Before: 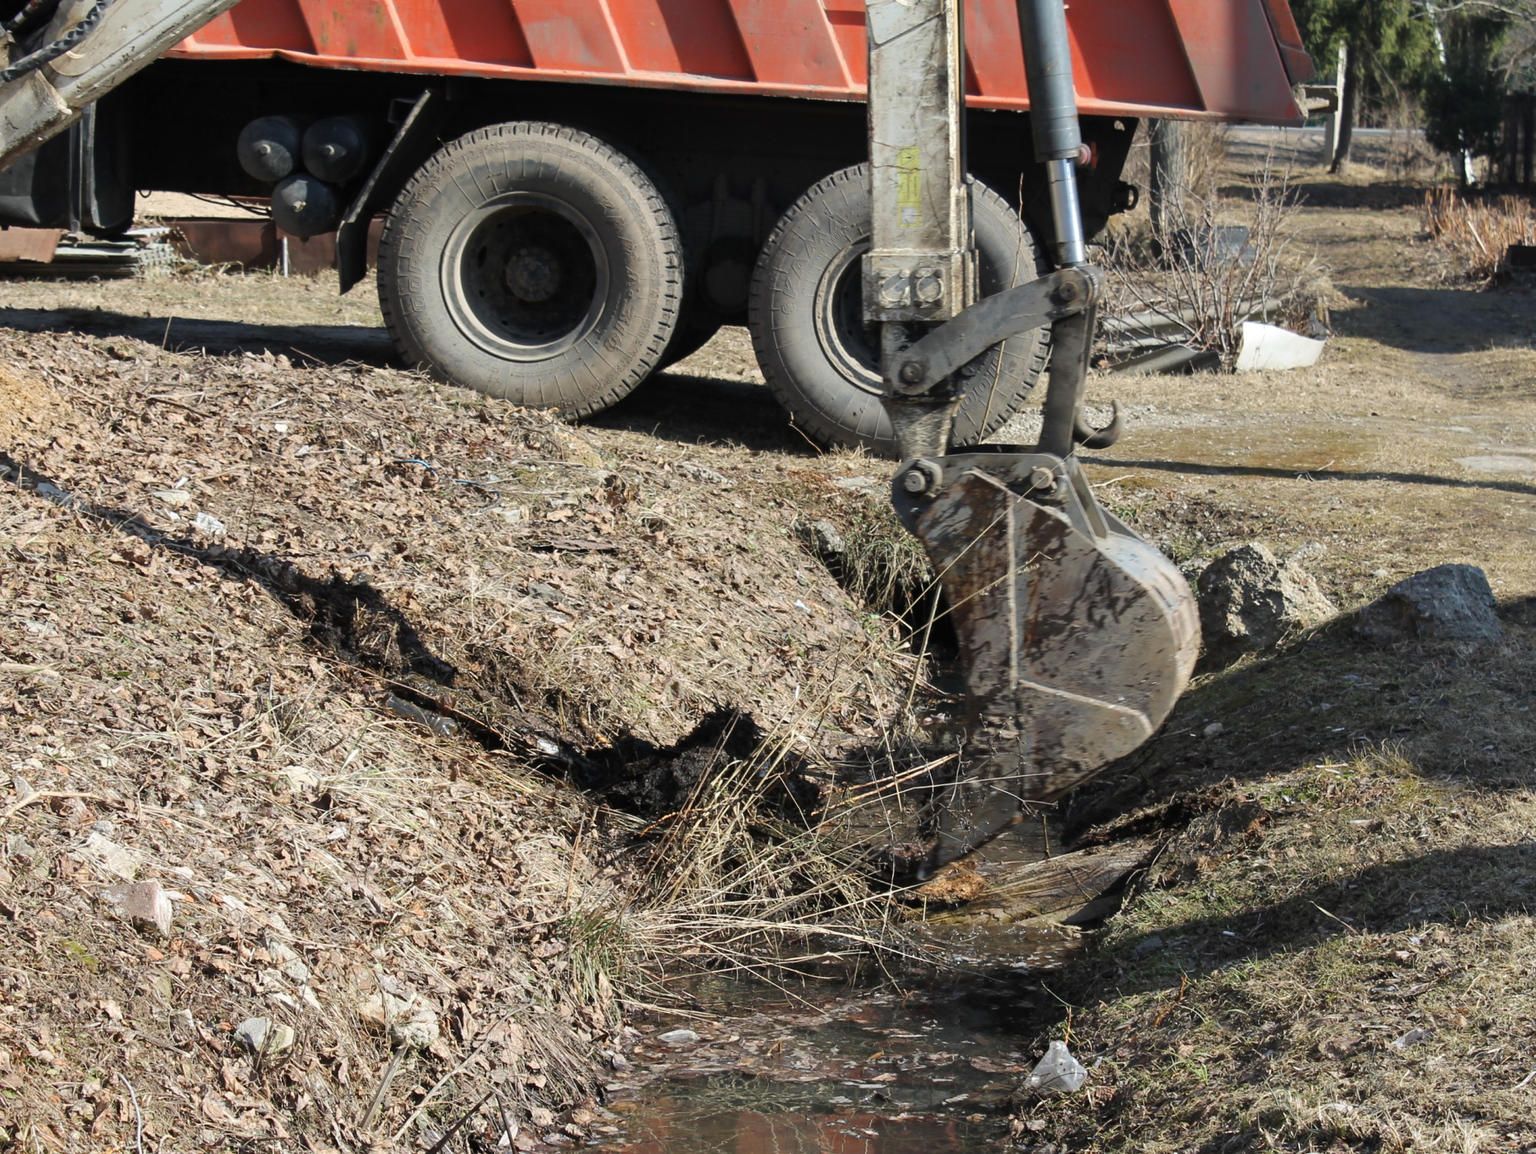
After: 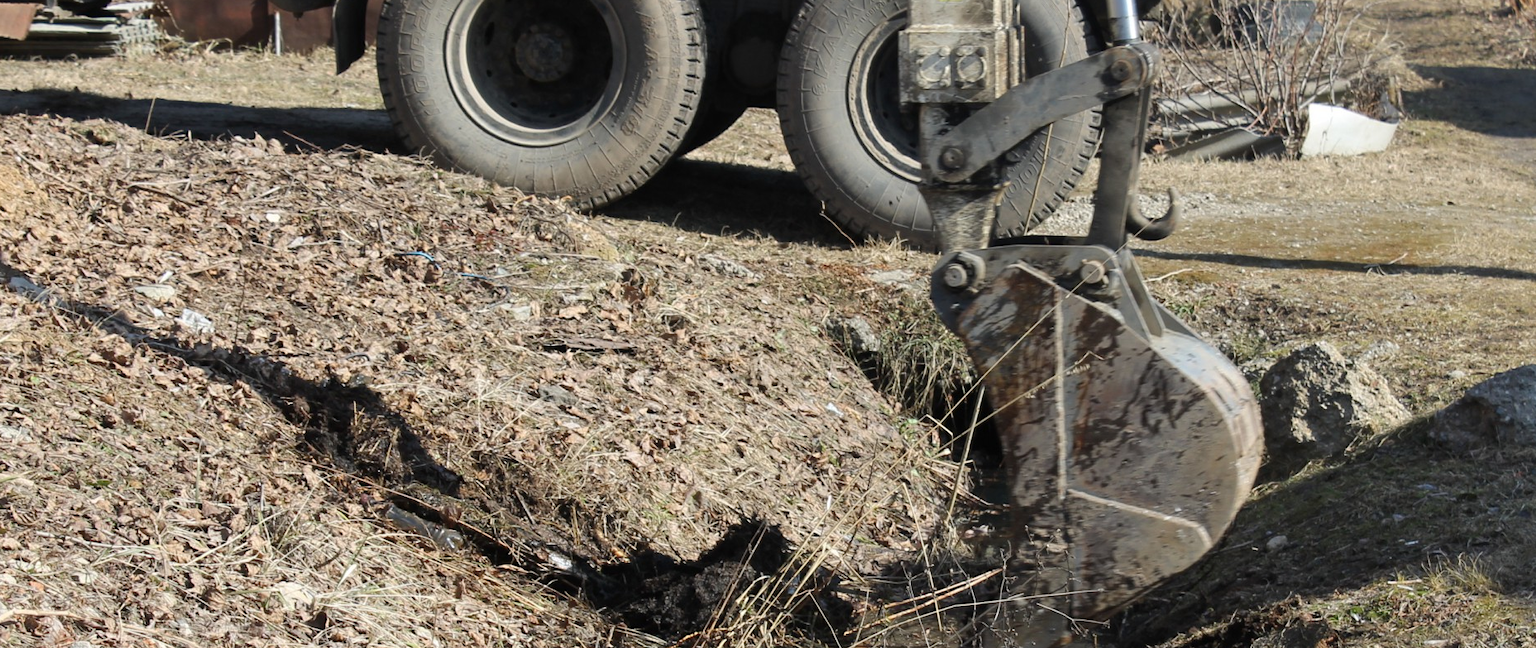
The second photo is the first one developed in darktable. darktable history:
crop: left 1.821%, top 19.615%, right 5.289%, bottom 28.177%
